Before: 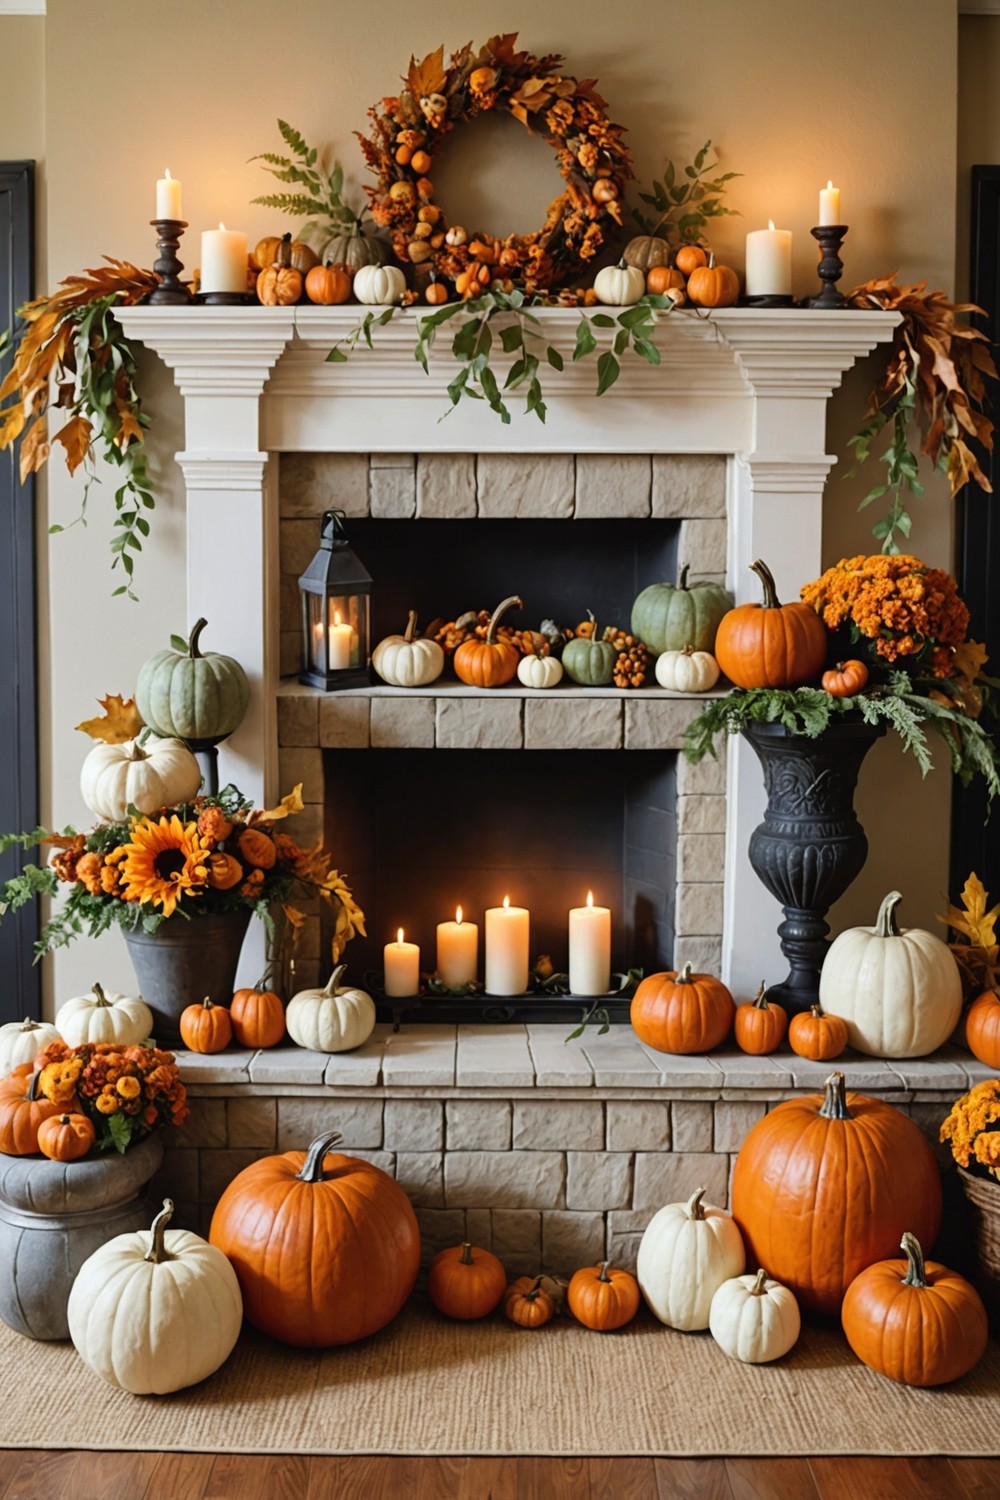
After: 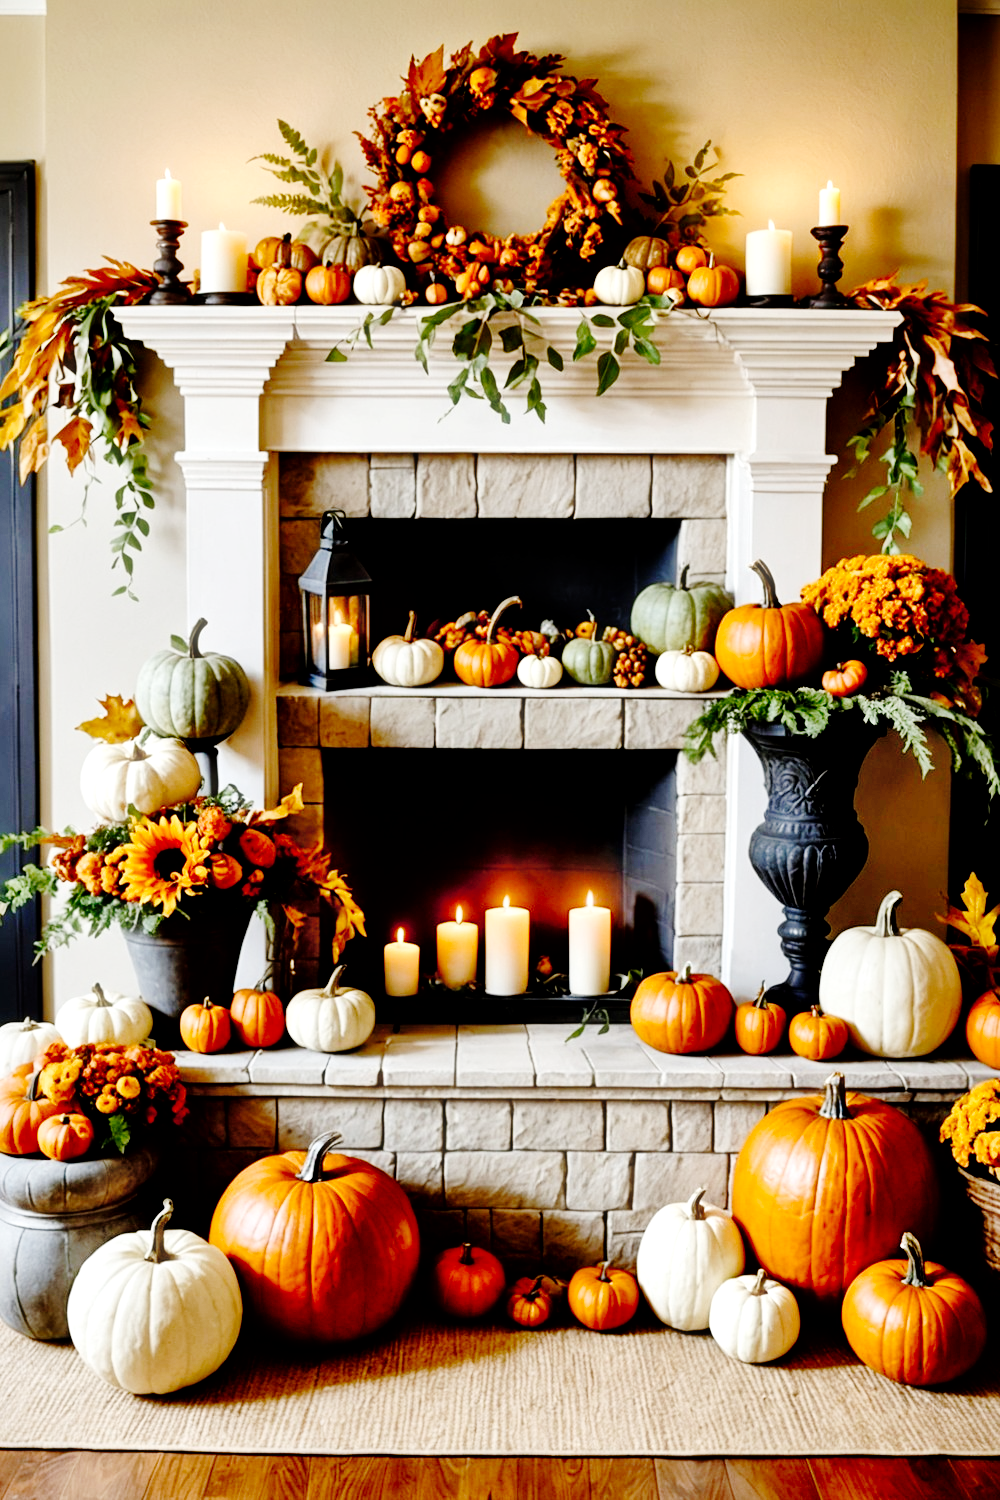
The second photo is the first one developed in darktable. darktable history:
base curve: curves: ch0 [(0, 0) (0.036, 0.01) (0.123, 0.254) (0.258, 0.504) (0.507, 0.748) (1, 1)], preserve colors none
haze removal: strength -0.108, compatibility mode true, adaptive false
local contrast: mode bilateral grid, contrast 20, coarseness 50, detail 173%, midtone range 0.2
